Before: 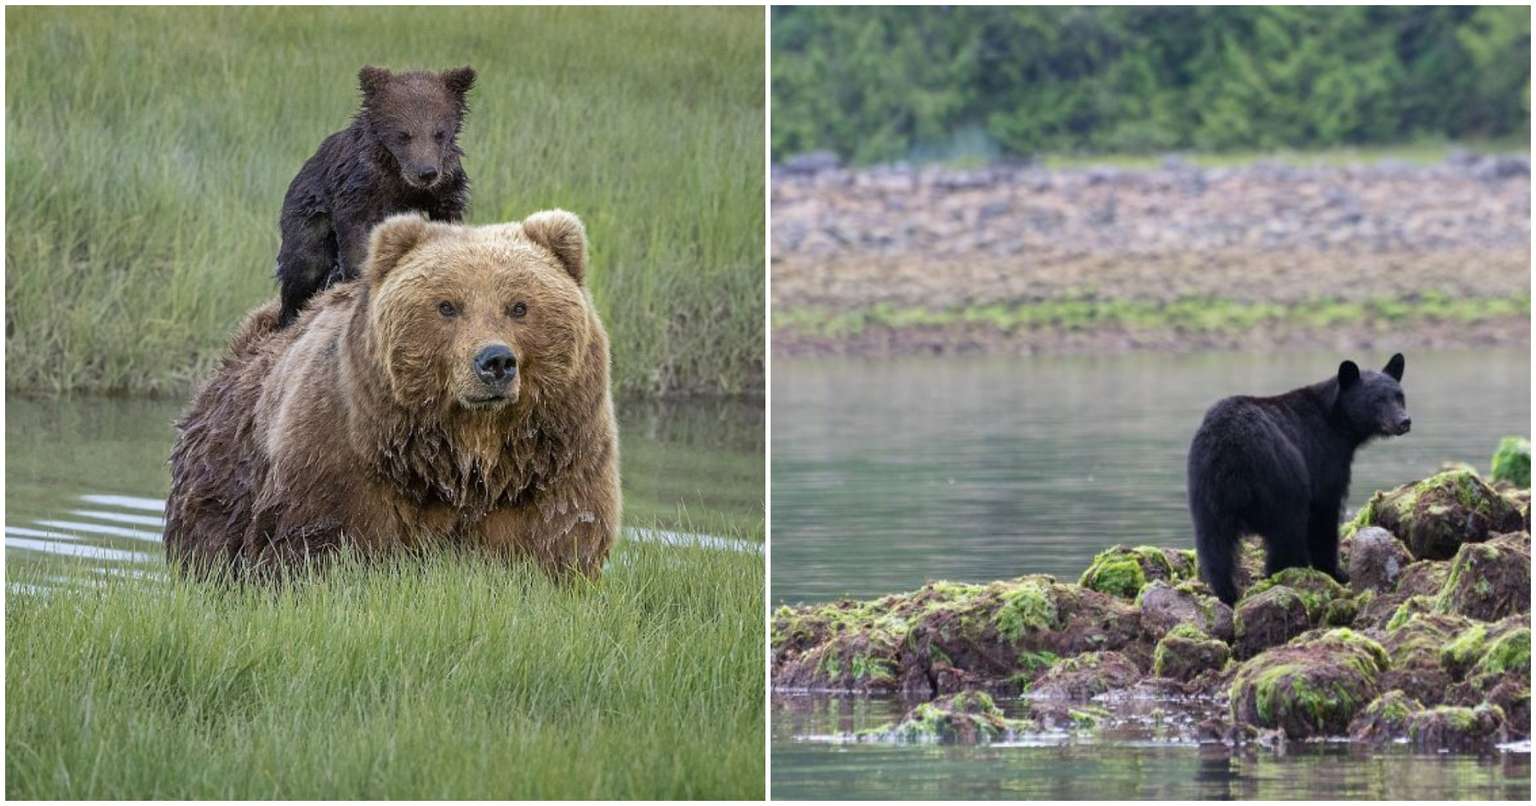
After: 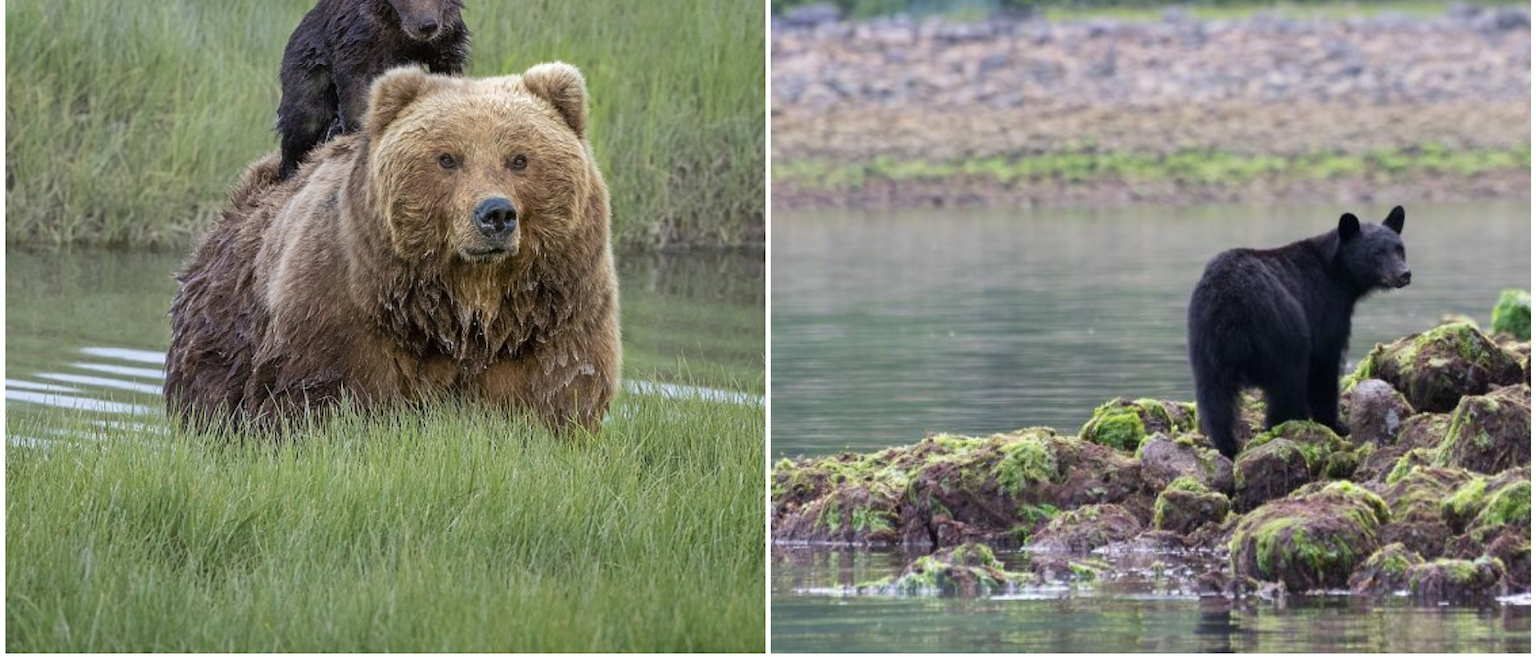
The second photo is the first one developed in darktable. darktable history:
crop and rotate: top 18.379%
